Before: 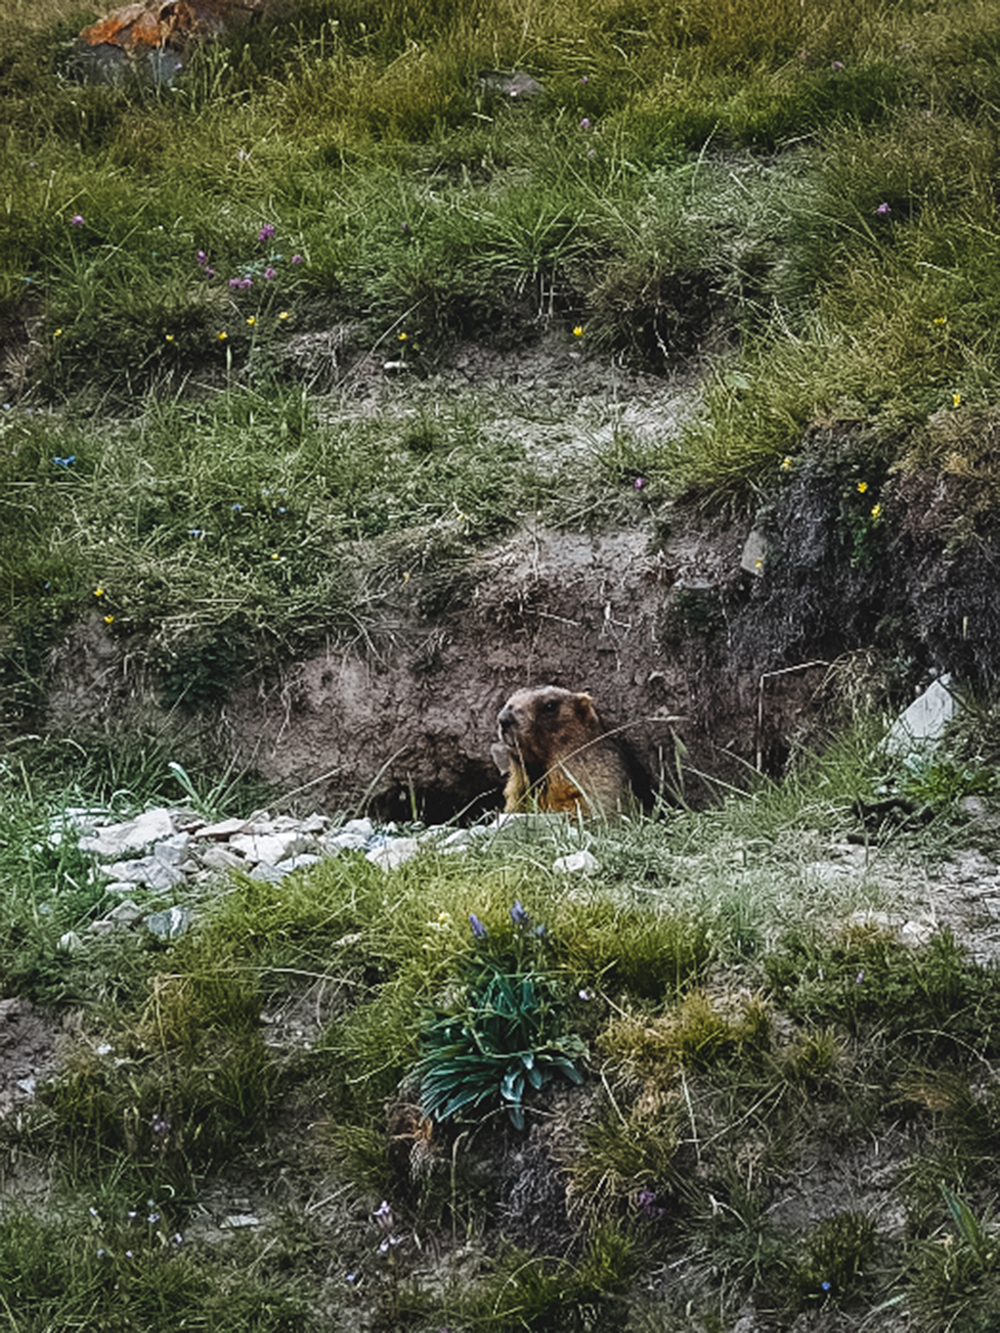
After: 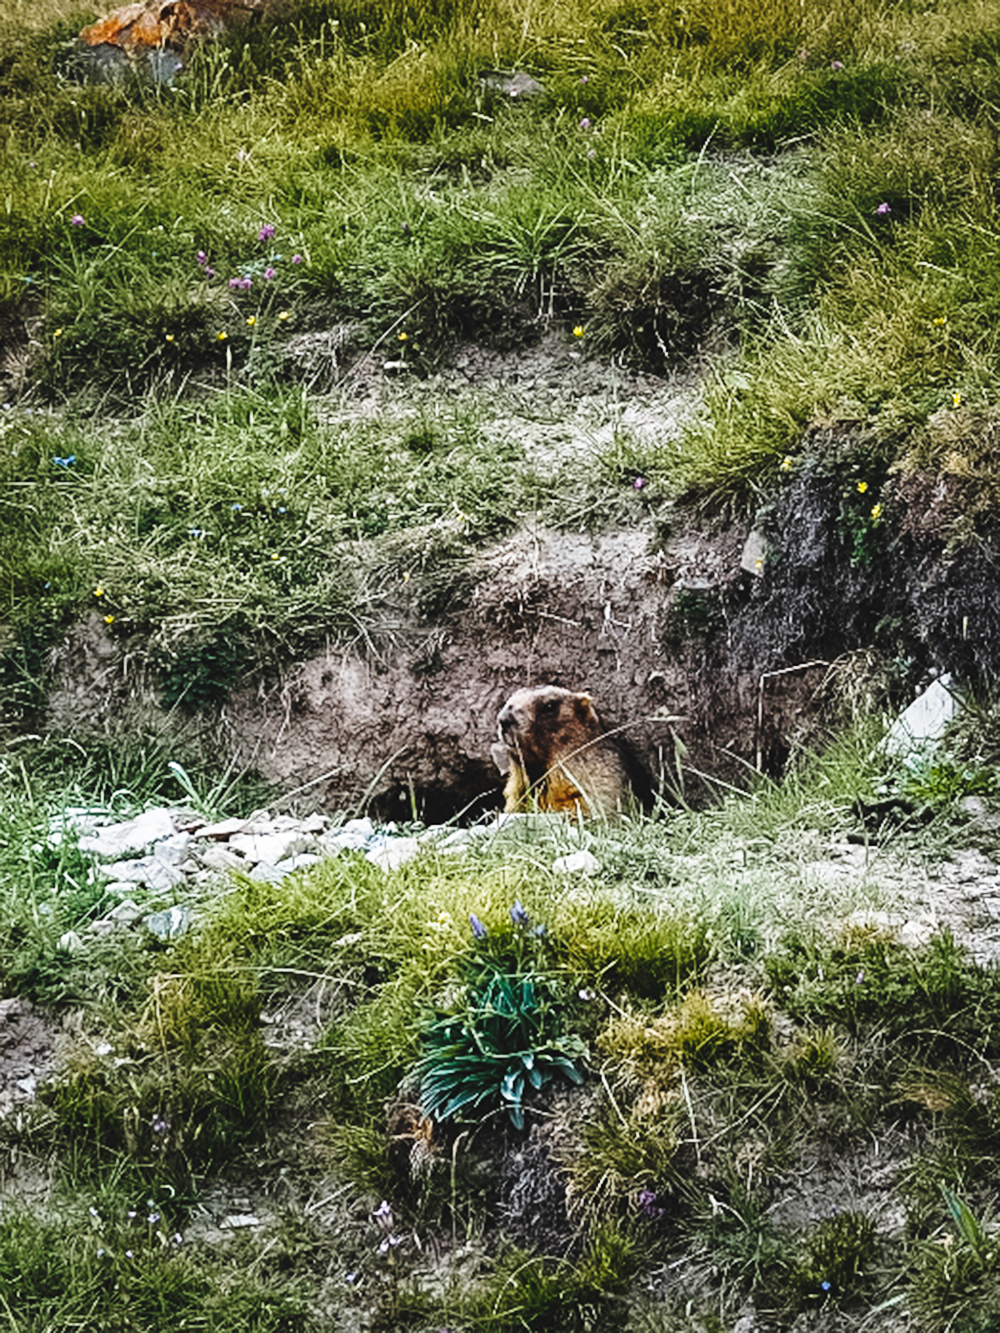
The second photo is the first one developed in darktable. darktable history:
white balance: emerald 1
base curve: curves: ch0 [(0, 0) (0.028, 0.03) (0.121, 0.232) (0.46, 0.748) (0.859, 0.968) (1, 1)], preserve colors none
